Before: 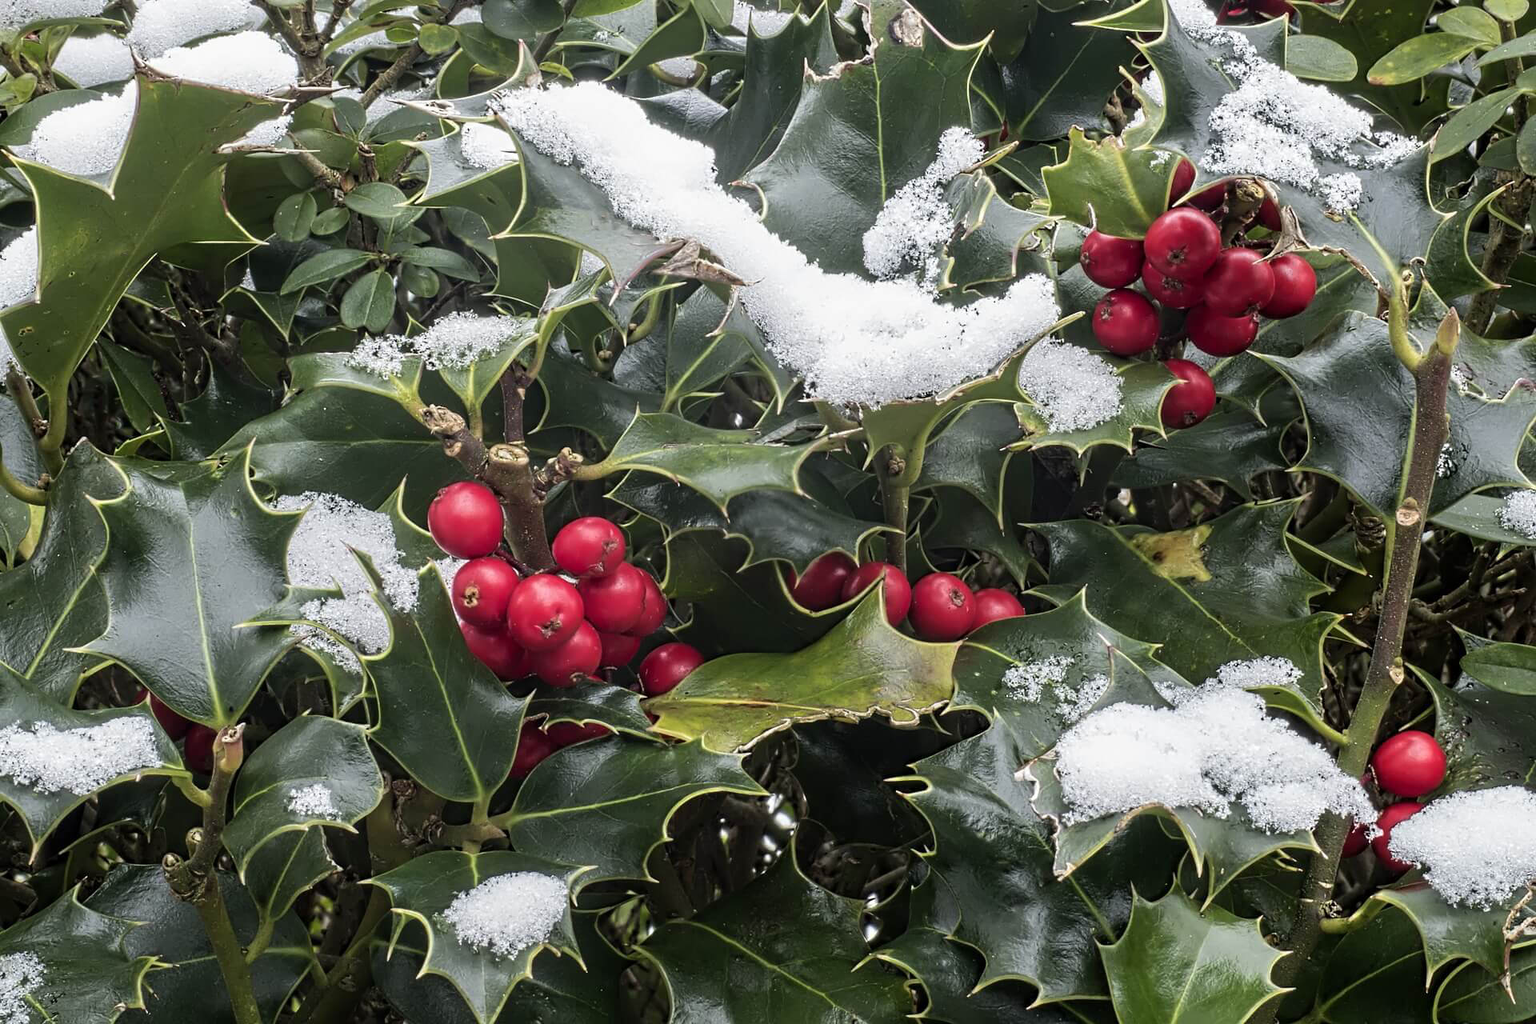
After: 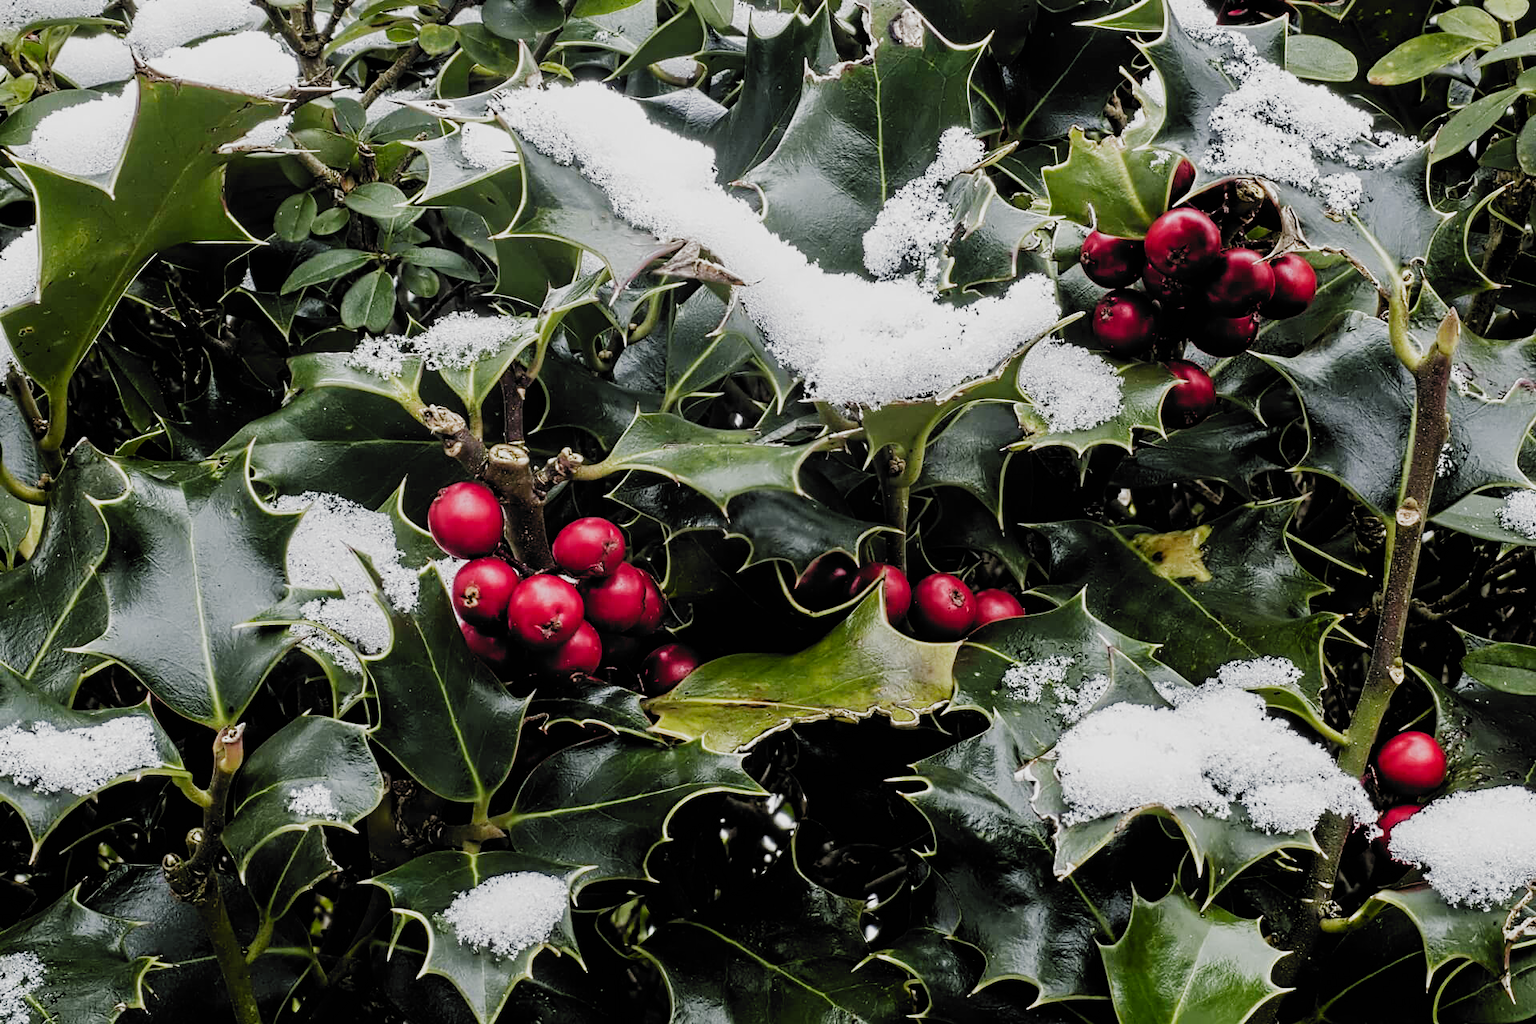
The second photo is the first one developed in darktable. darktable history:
filmic rgb: black relative exposure -5.13 EV, white relative exposure 3.95 EV, hardness 2.88, contrast 1.298, highlights saturation mix -28.64%, add noise in highlights 0, preserve chrominance no, color science v3 (2019), use custom middle-gray values true, contrast in highlights soft
